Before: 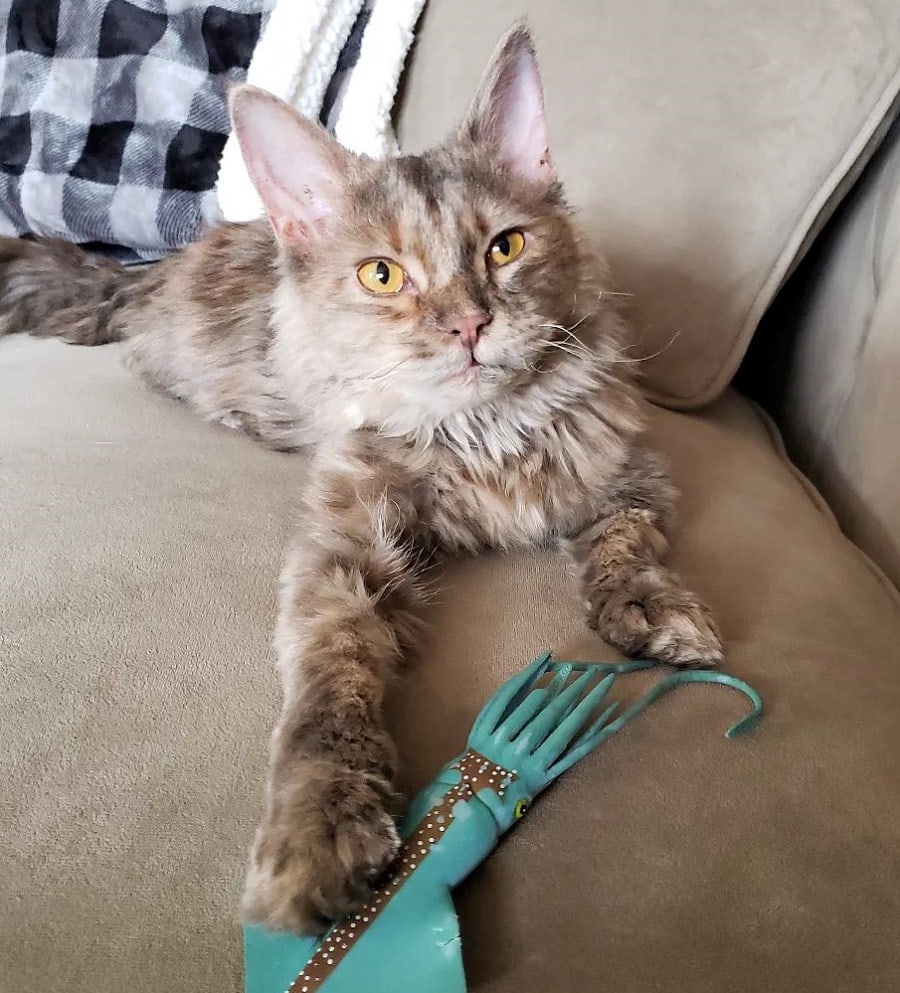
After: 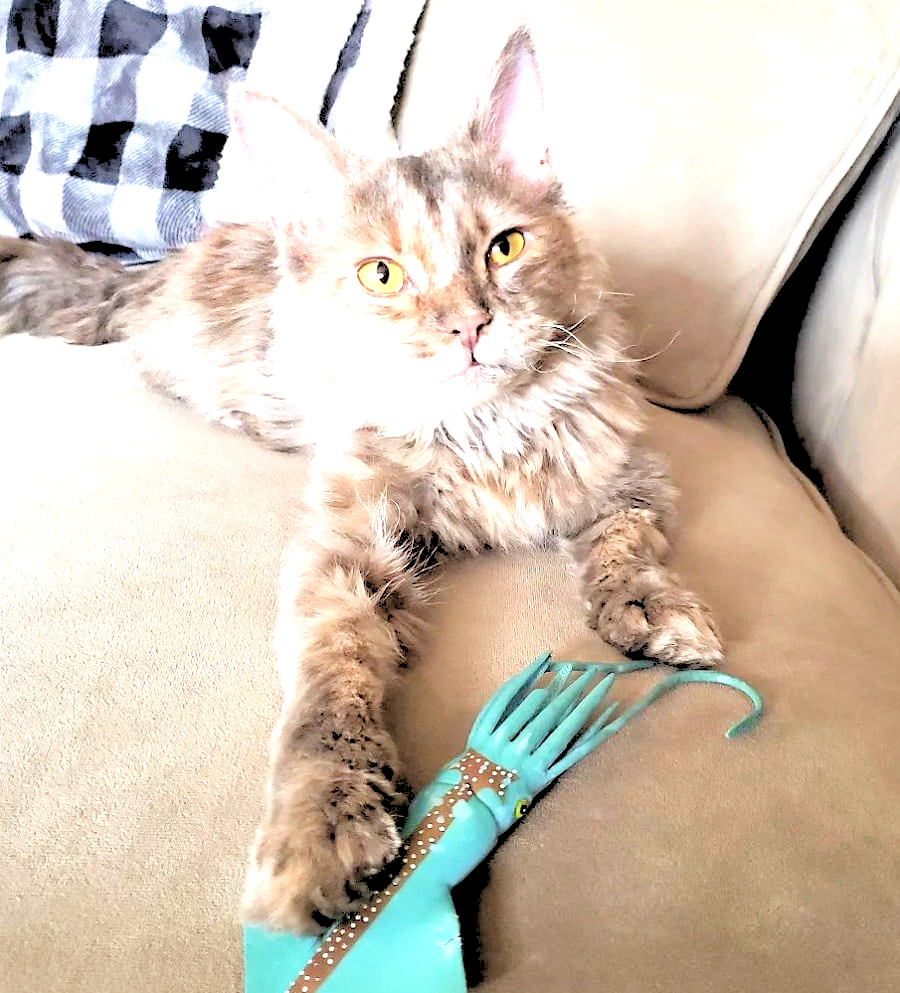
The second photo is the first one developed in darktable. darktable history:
exposure: black level correction 0, exposure 1.173 EV, compensate exposure bias true, compensate highlight preservation false
rgb levels: levels [[0.027, 0.429, 0.996], [0, 0.5, 1], [0, 0.5, 1]]
